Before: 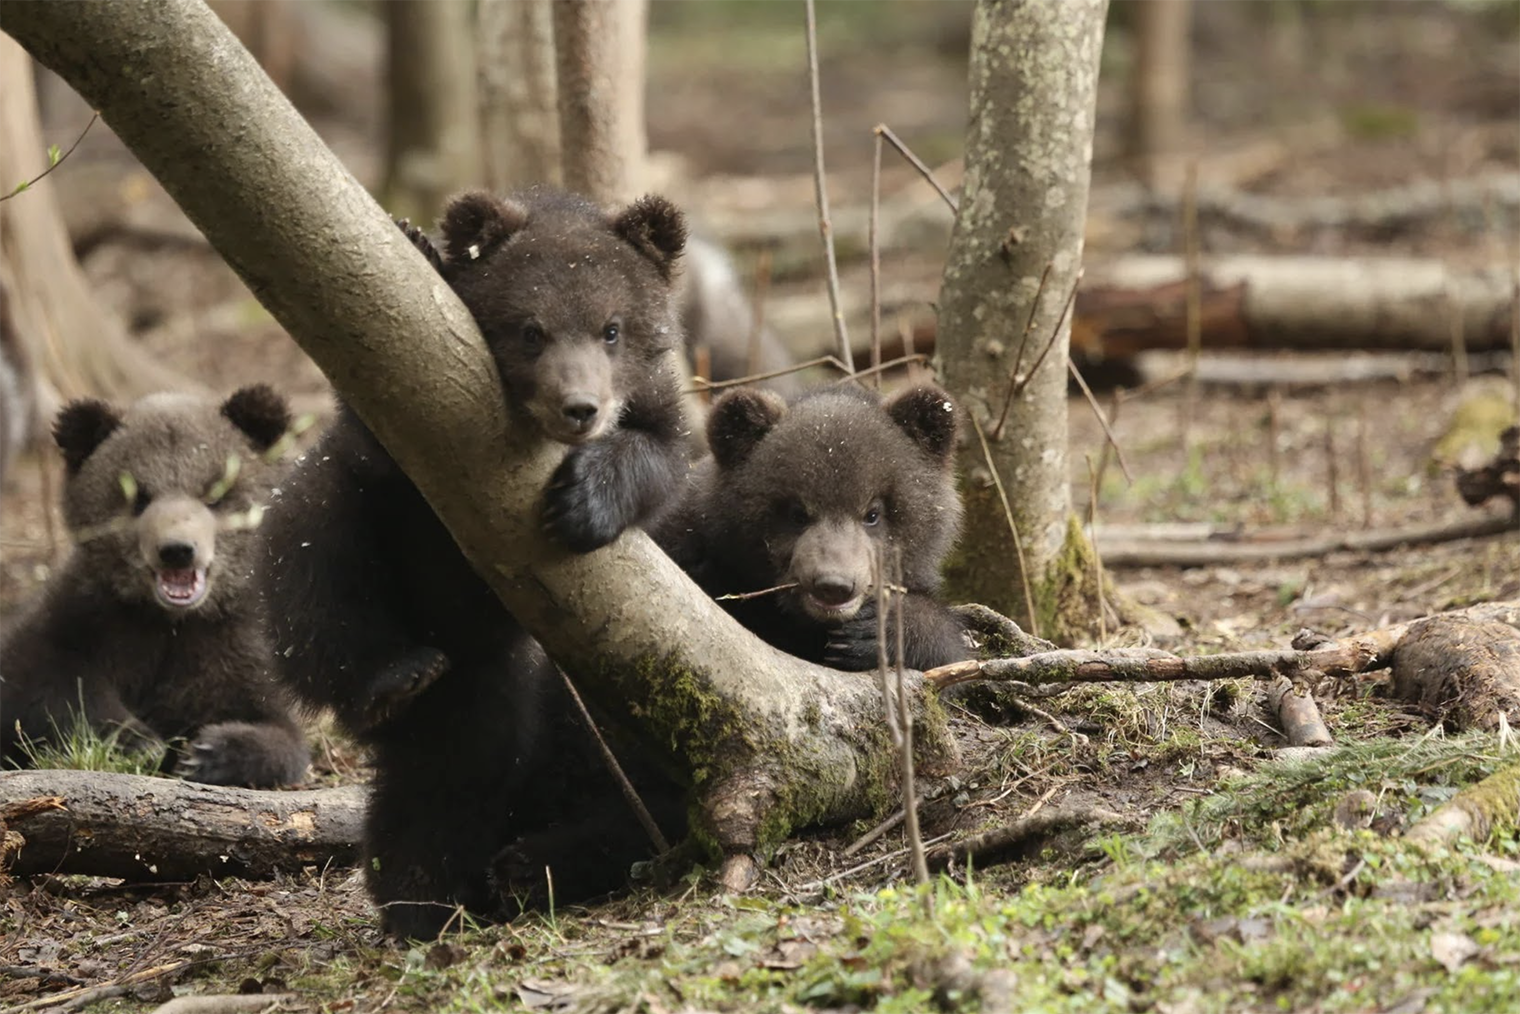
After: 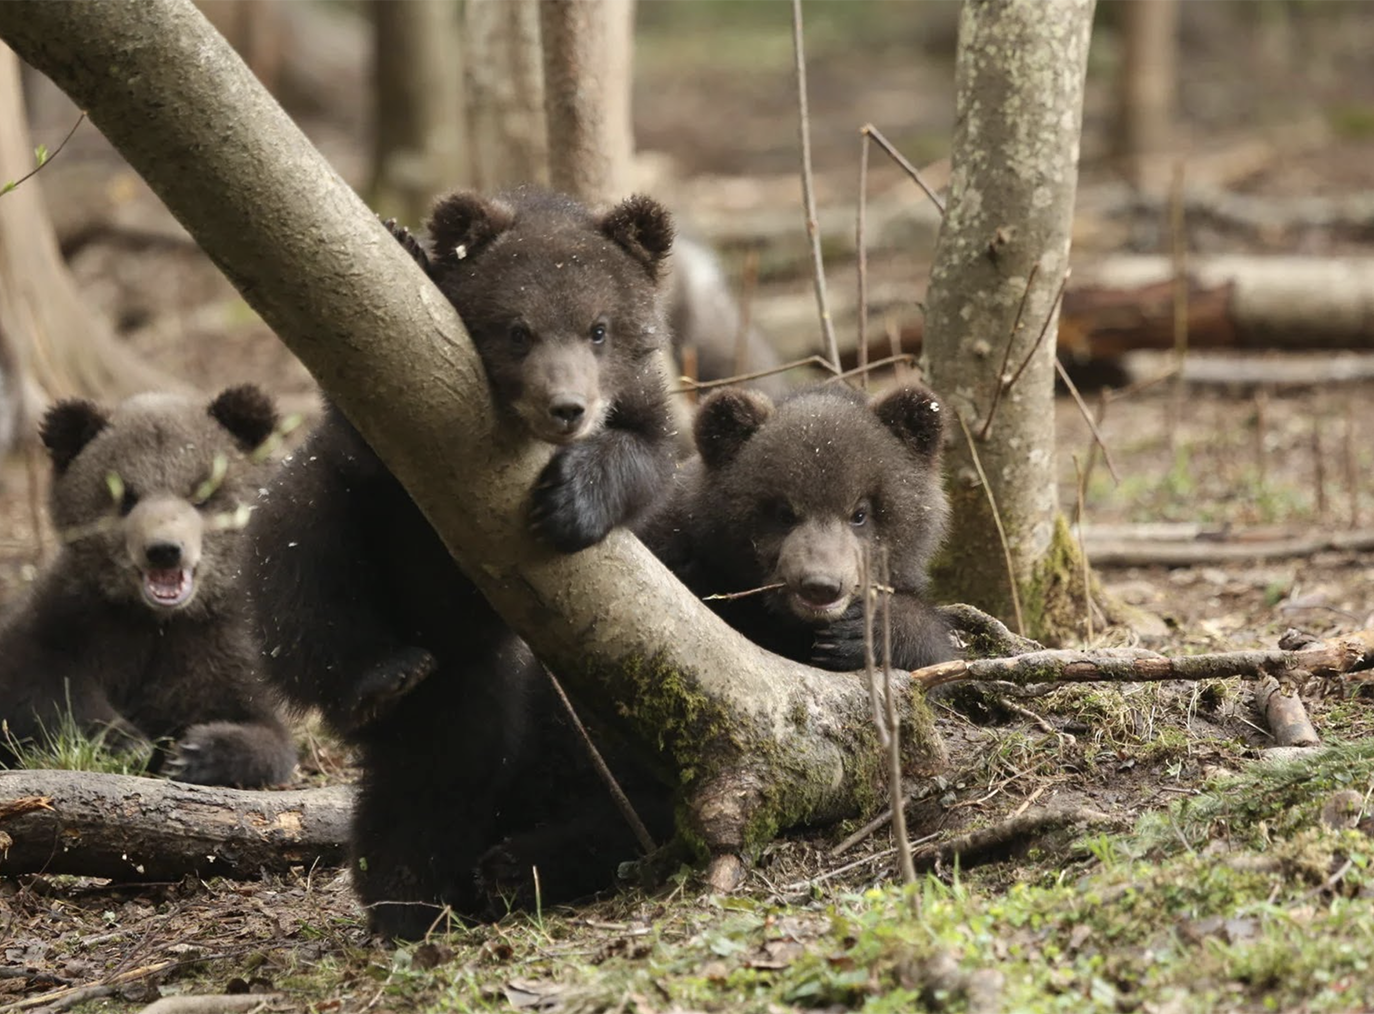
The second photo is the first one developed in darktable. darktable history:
crop and rotate: left 0.859%, right 8.701%
